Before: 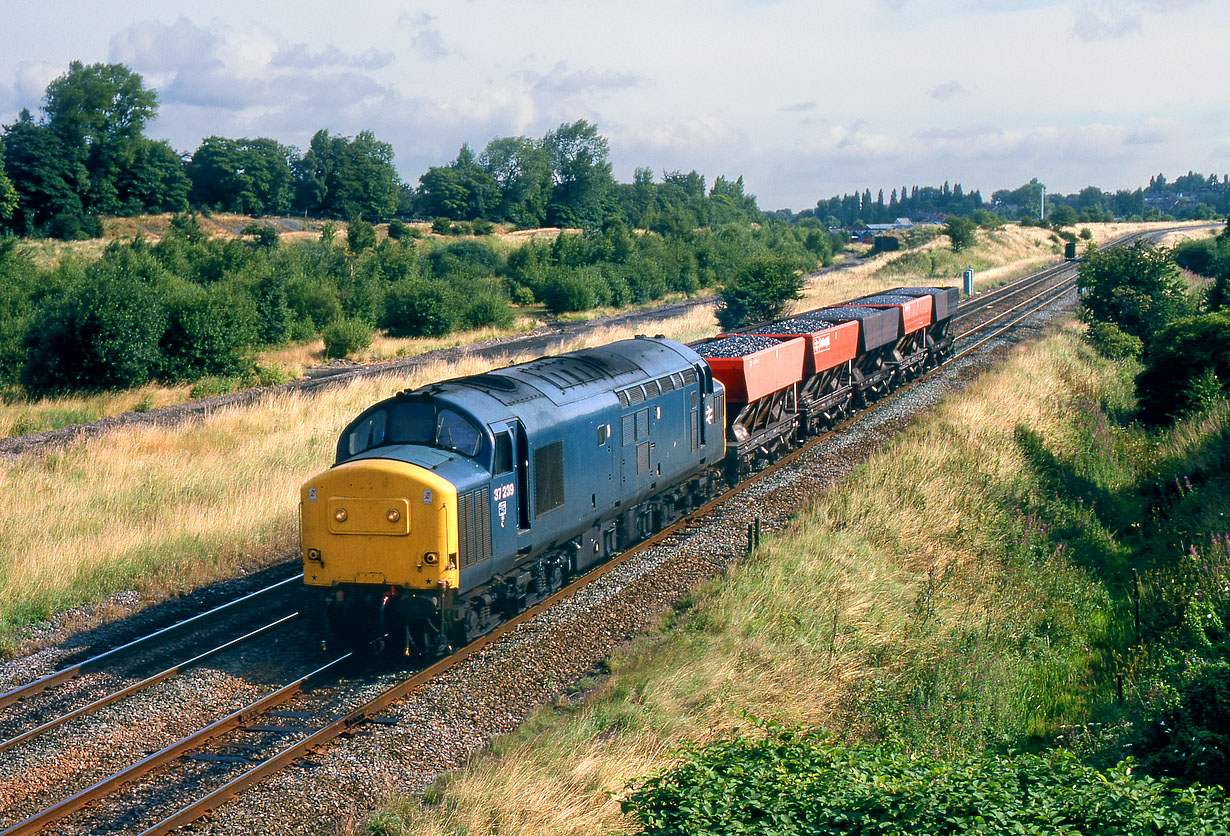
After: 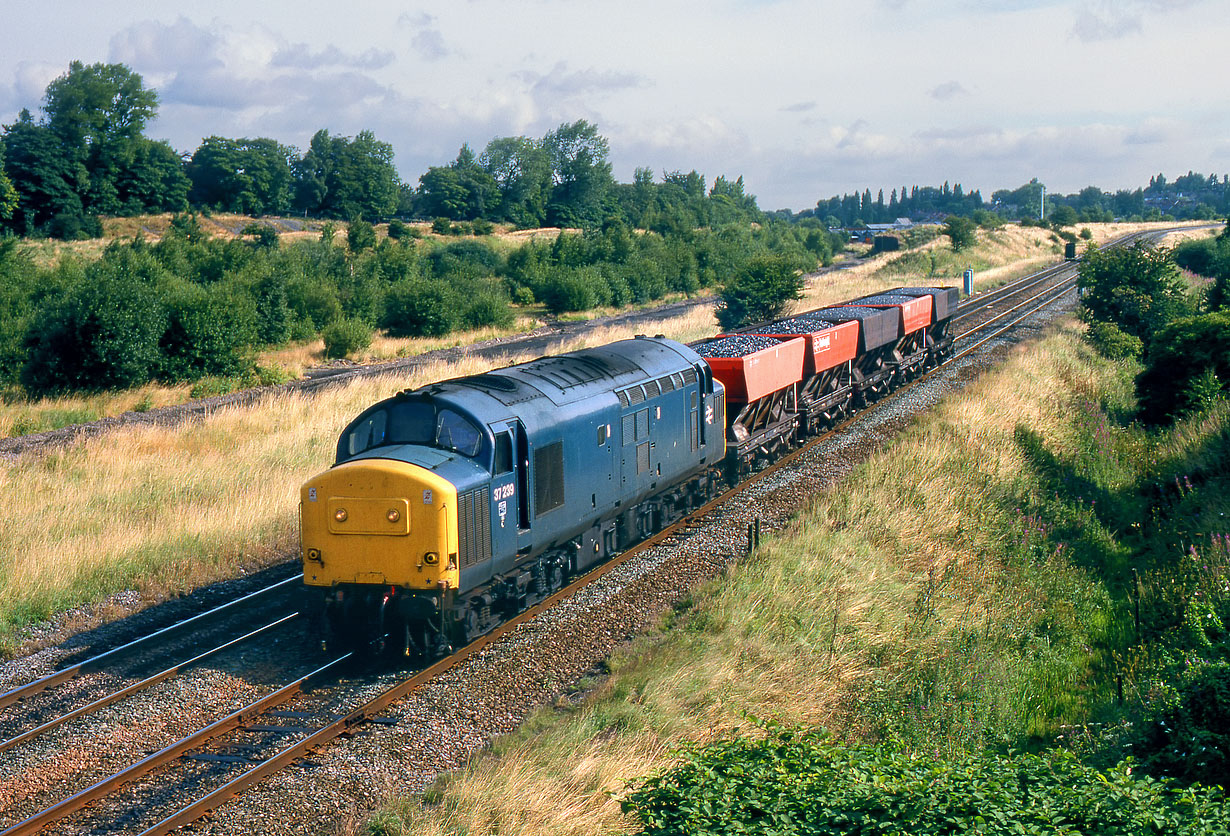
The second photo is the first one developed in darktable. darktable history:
shadows and highlights: shadows 25.38, highlights -25.93
